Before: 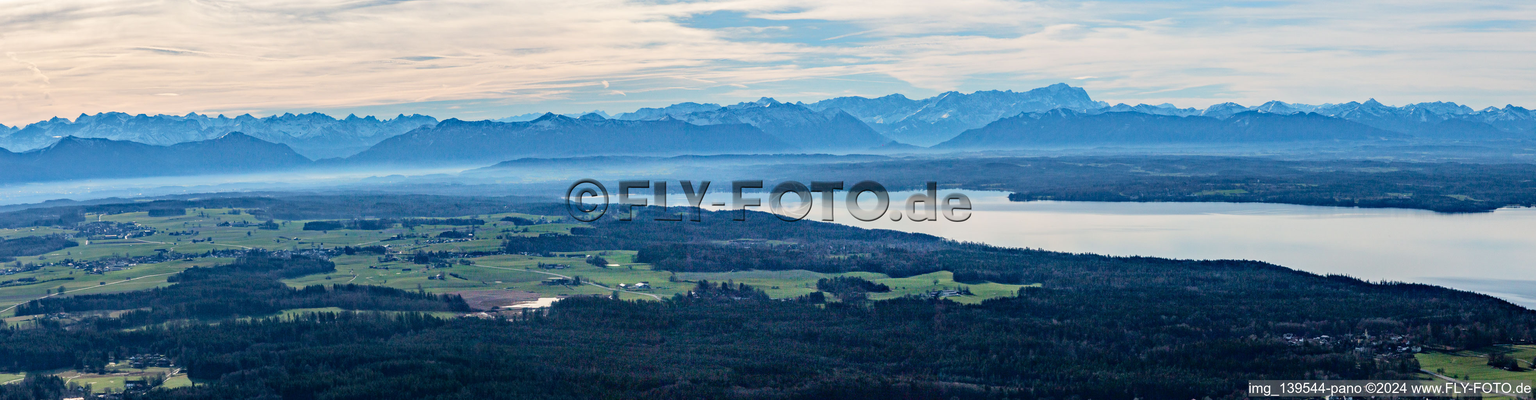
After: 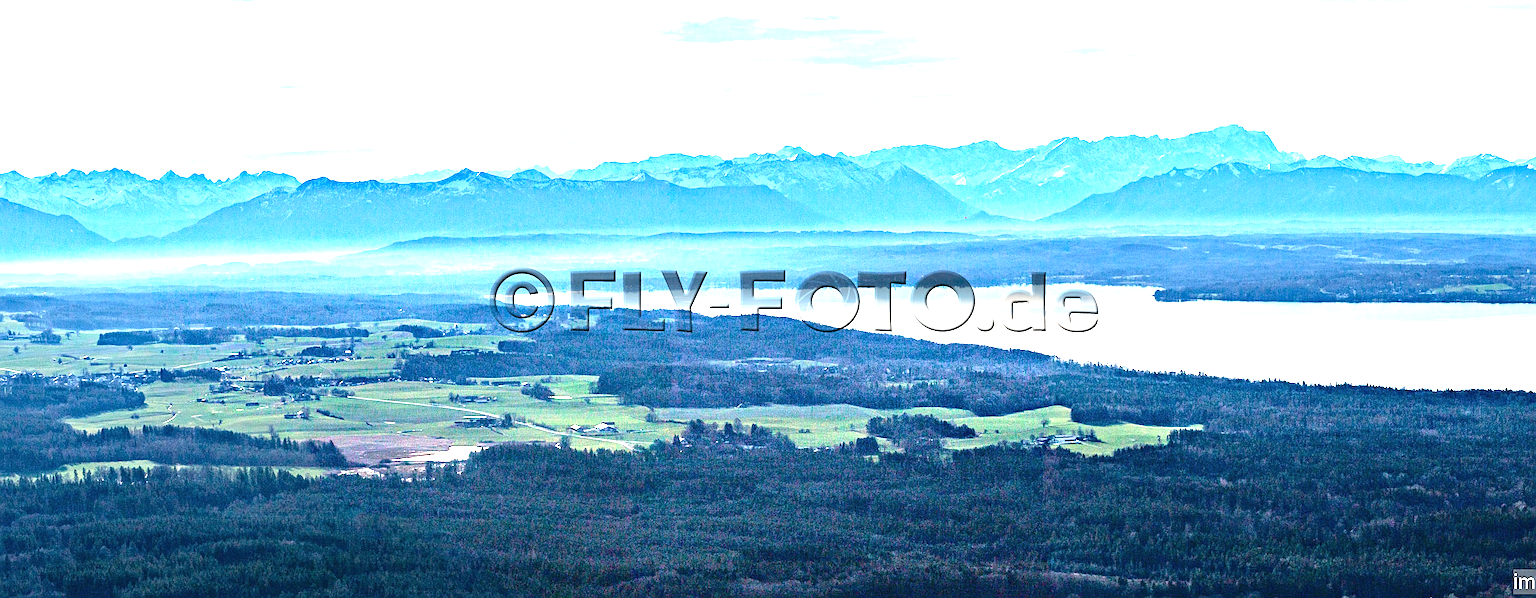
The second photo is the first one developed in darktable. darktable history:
crop and rotate: left 15.533%, right 17.689%
sharpen: on, module defaults
exposure: black level correction 0, exposure 1.605 EV, compensate highlight preservation false
